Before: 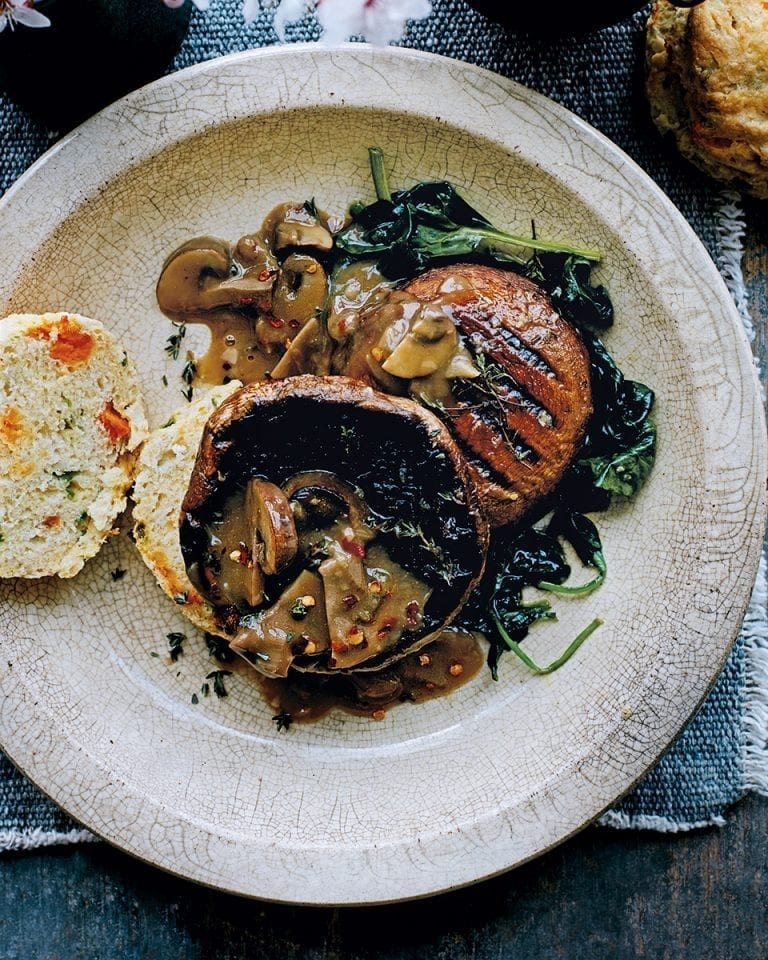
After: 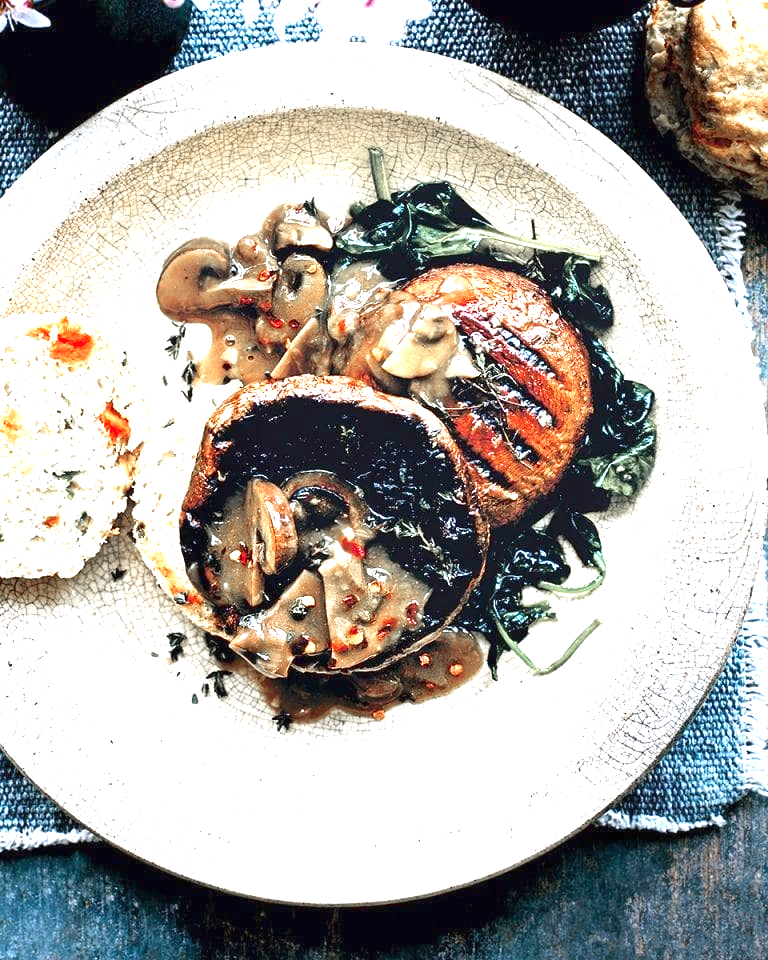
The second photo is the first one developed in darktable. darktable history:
color zones: curves: ch1 [(0, 0.708) (0.088, 0.648) (0.245, 0.187) (0.429, 0.326) (0.571, 0.498) (0.714, 0.5) (0.857, 0.5) (1, 0.708)]
exposure: black level correction 0, exposure 1.741 EV, compensate exposure bias true, compensate highlight preservation false
